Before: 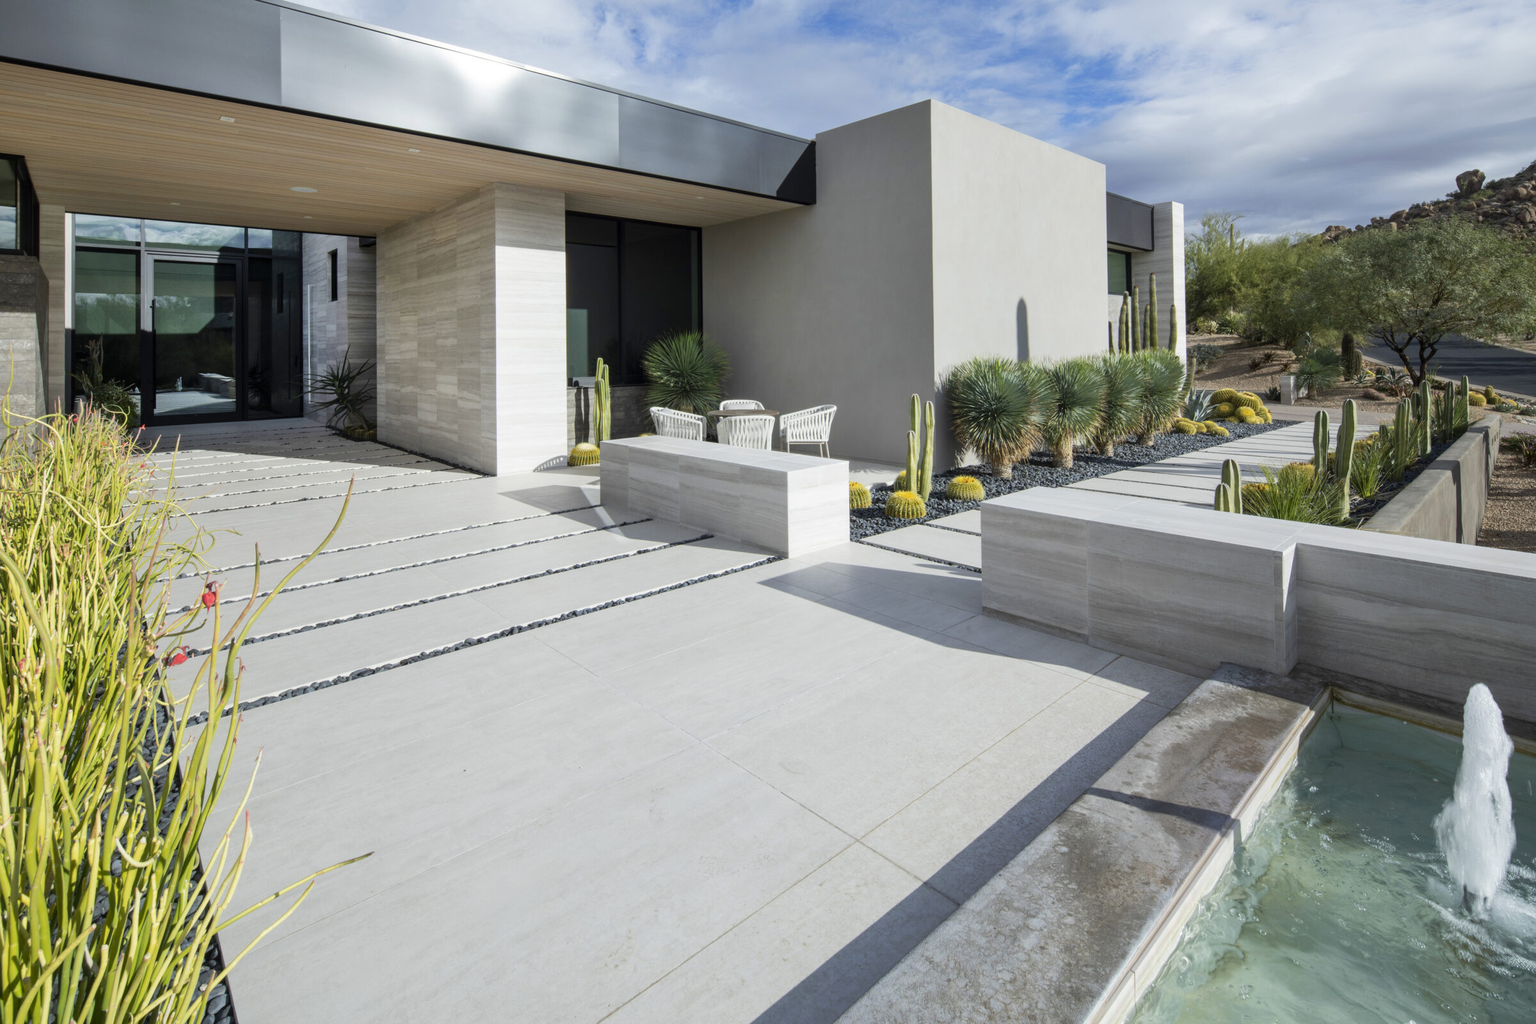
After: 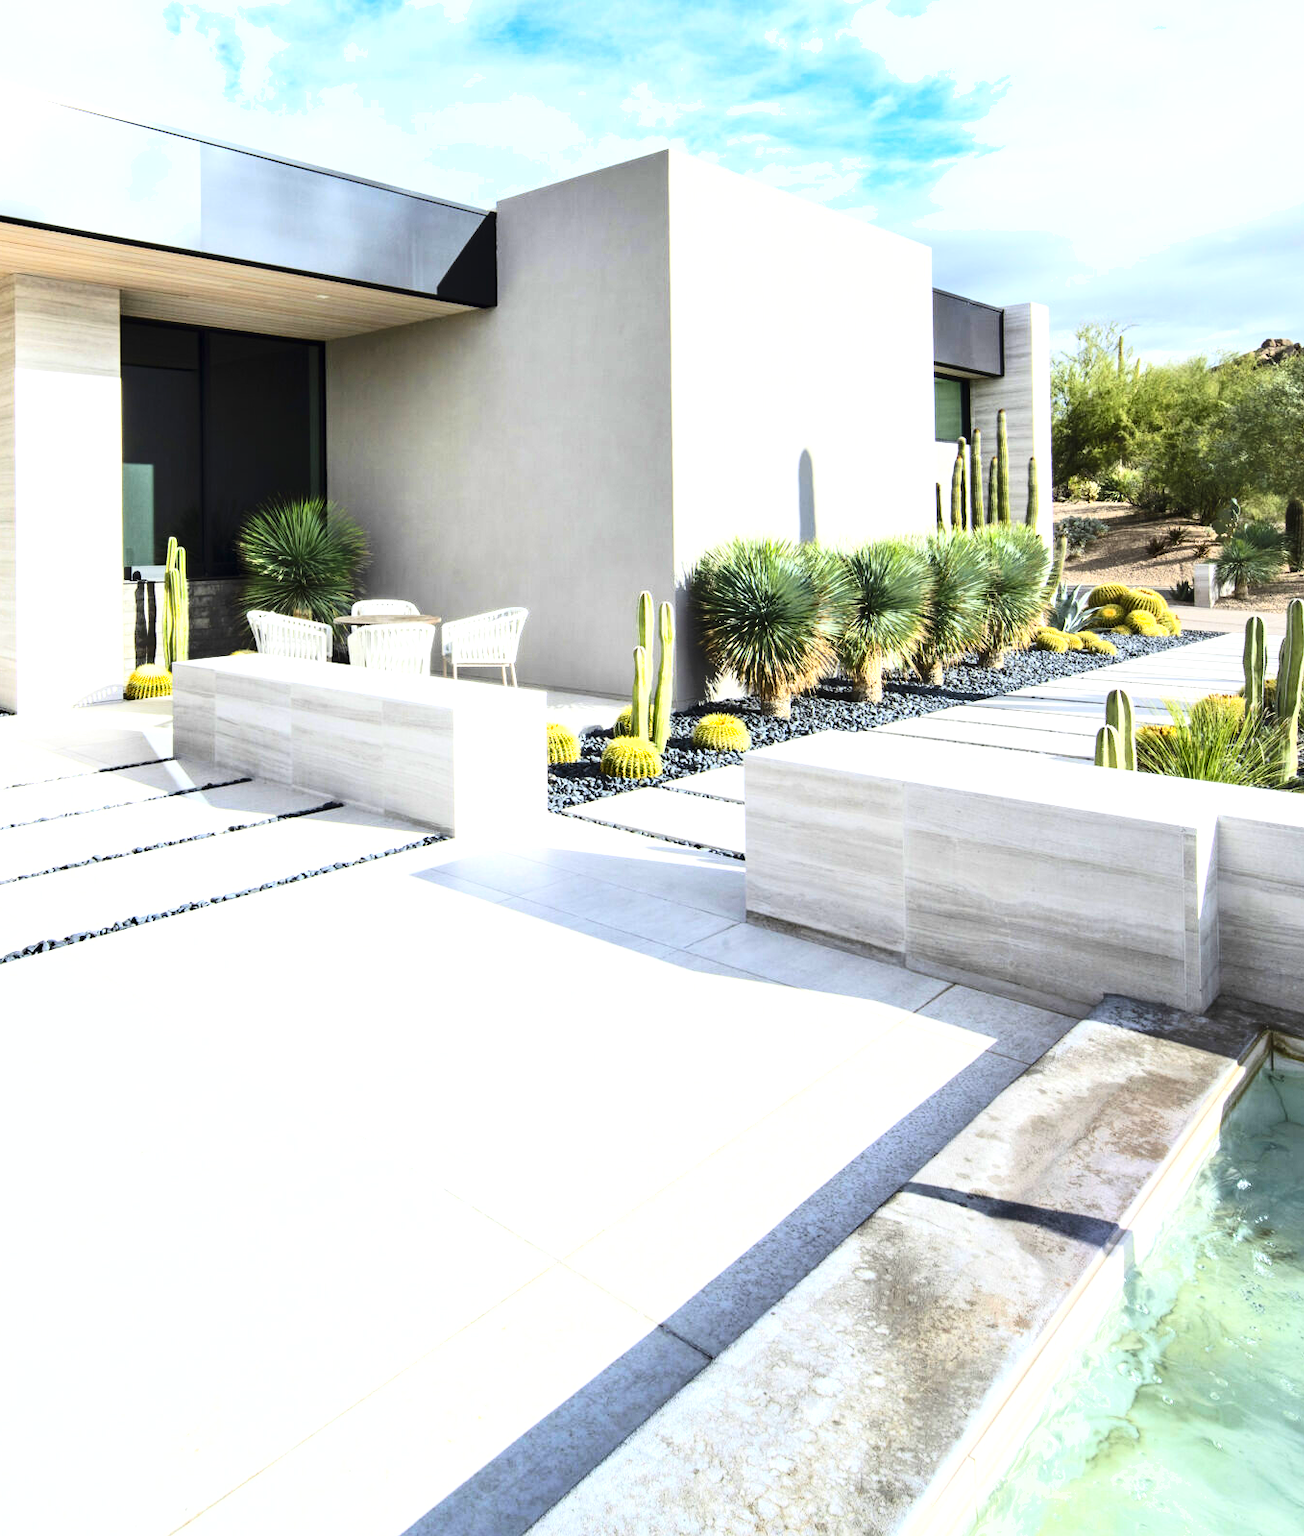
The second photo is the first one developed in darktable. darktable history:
shadows and highlights: radius 265.01, soften with gaussian
exposure: black level correction 0, exposure 1.2 EV, compensate exposure bias true, compensate highlight preservation false
crop: left 31.6%, top 0.008%, right 11.776%
base curve: curves: ch0 [(0, 0) (0.028, 0.03) (0.121, 0.232) (0.46, 0.748) (0.859, 0.968) (1, 1)]
contrast brightness saturation: contrast 0.053
